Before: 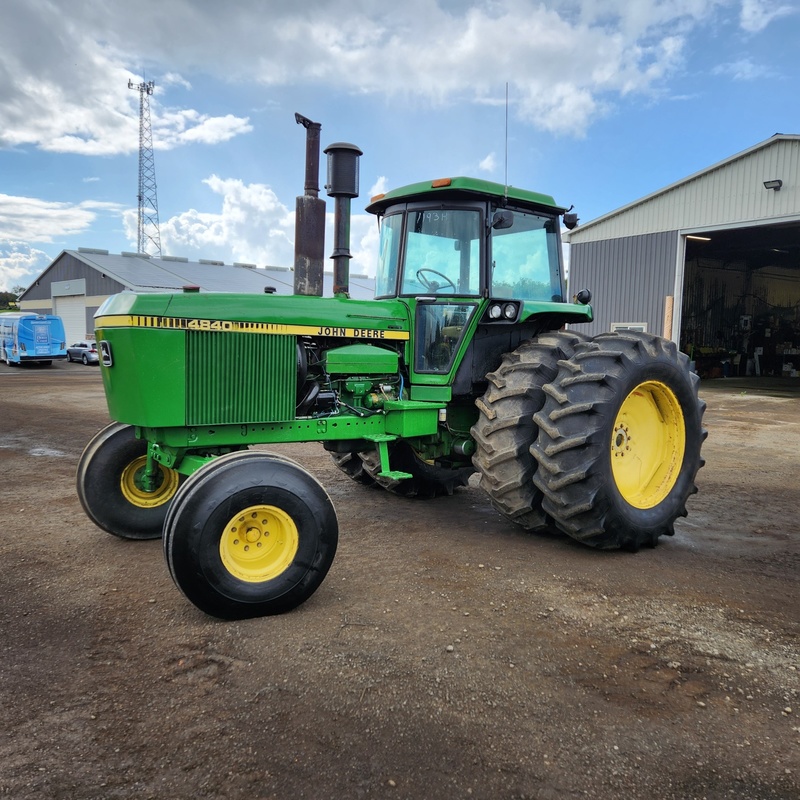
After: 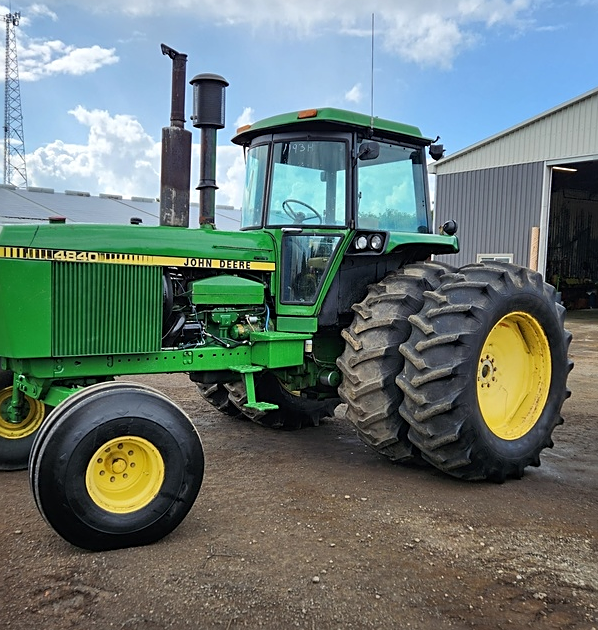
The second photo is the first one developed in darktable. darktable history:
crop: left 16.768%, top 8.653%, right 8.362%, bottom 12.485%
sharpen: on, module defaults
